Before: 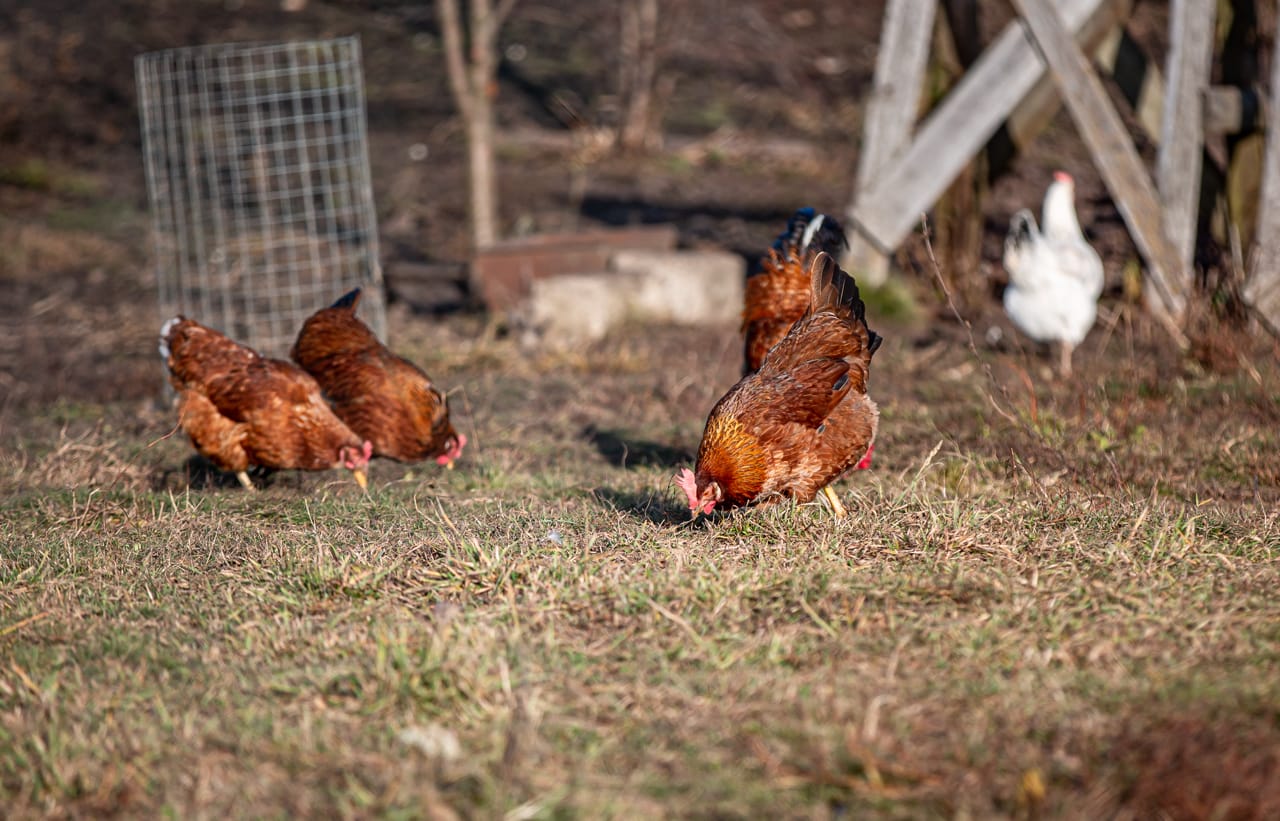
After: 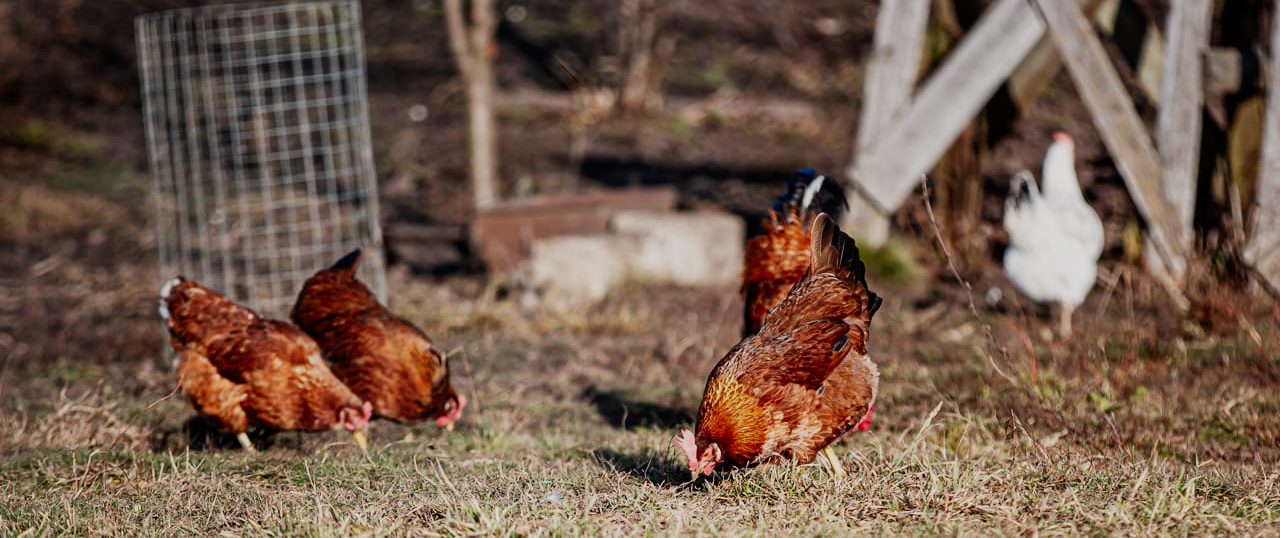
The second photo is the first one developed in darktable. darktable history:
crop and rotate: top 4.848%, bottom 29.503%
sigmoid: skew -0.2, preserve hue 0%, red attenuation 0.1, red rotation 0.035, green attenuation 0.1, green rotation -0.017, blue attenuation 0.15, blue rotation -0.052, base primaries Rec2020
